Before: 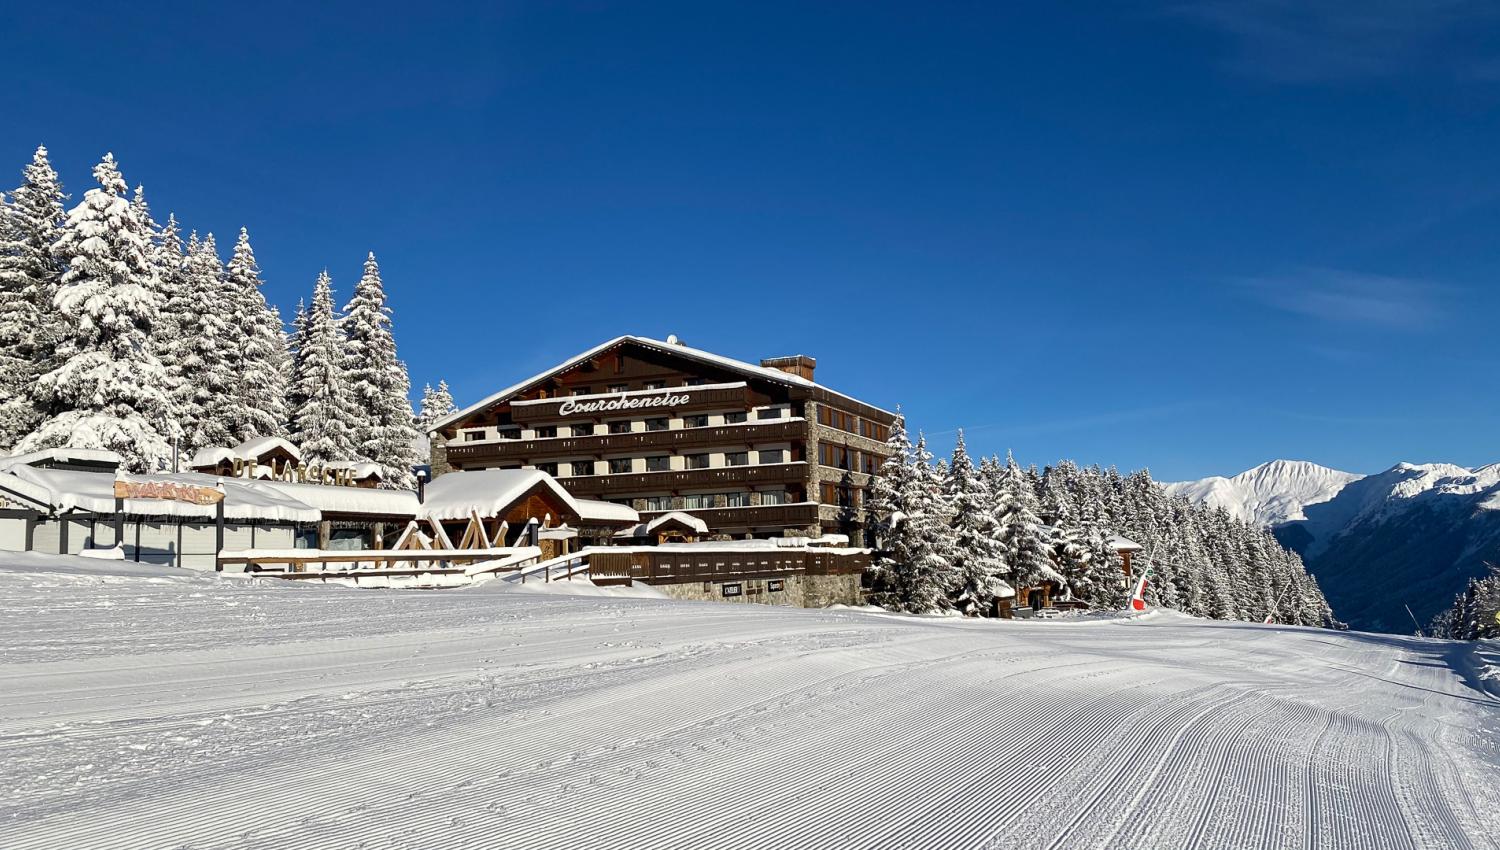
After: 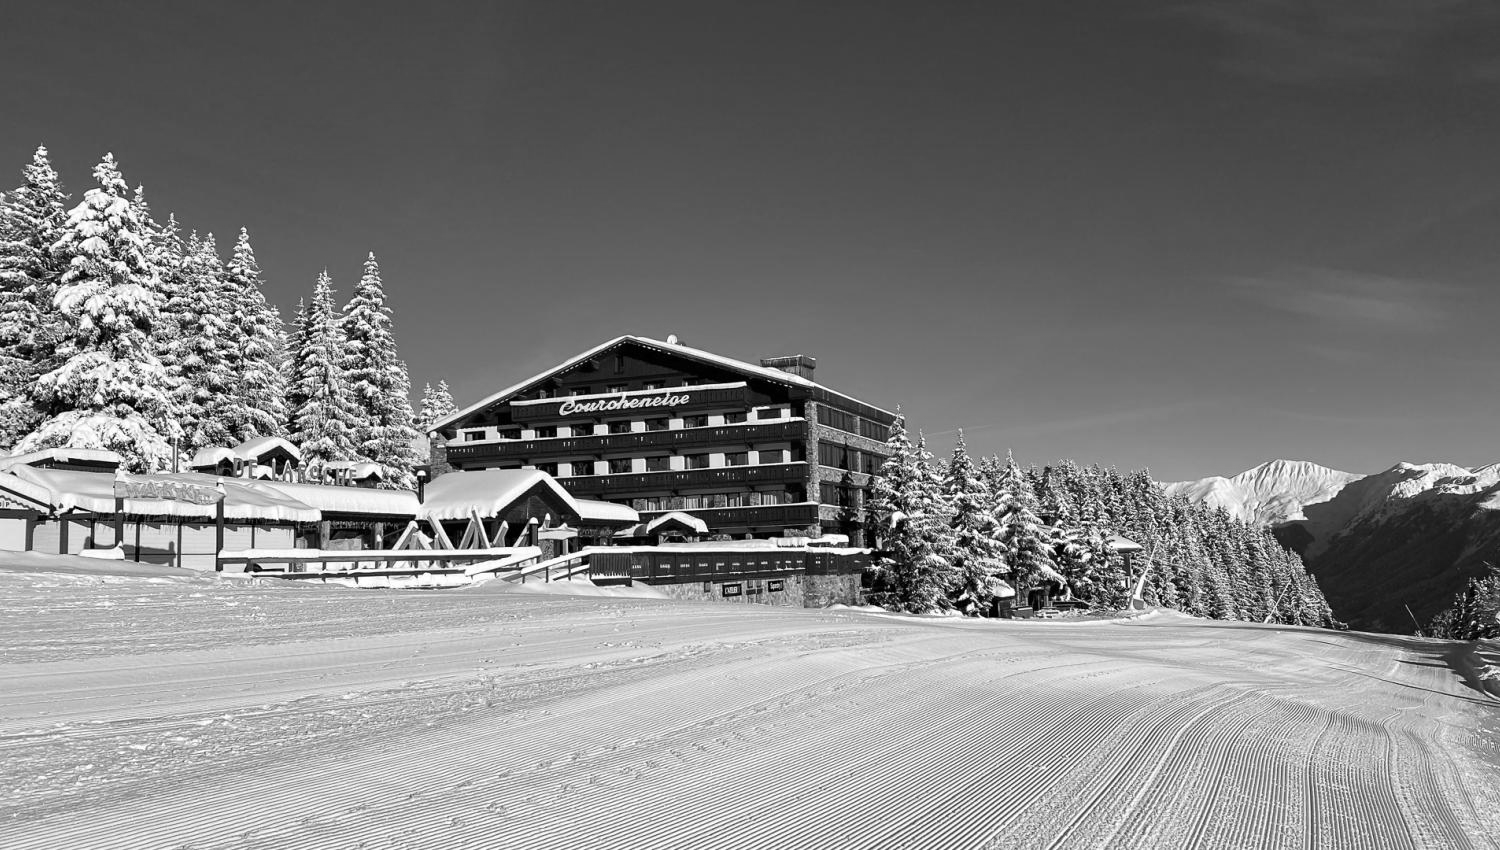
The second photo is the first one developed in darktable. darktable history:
monochrome: on, module defaults
color correction: saturation 0.57
